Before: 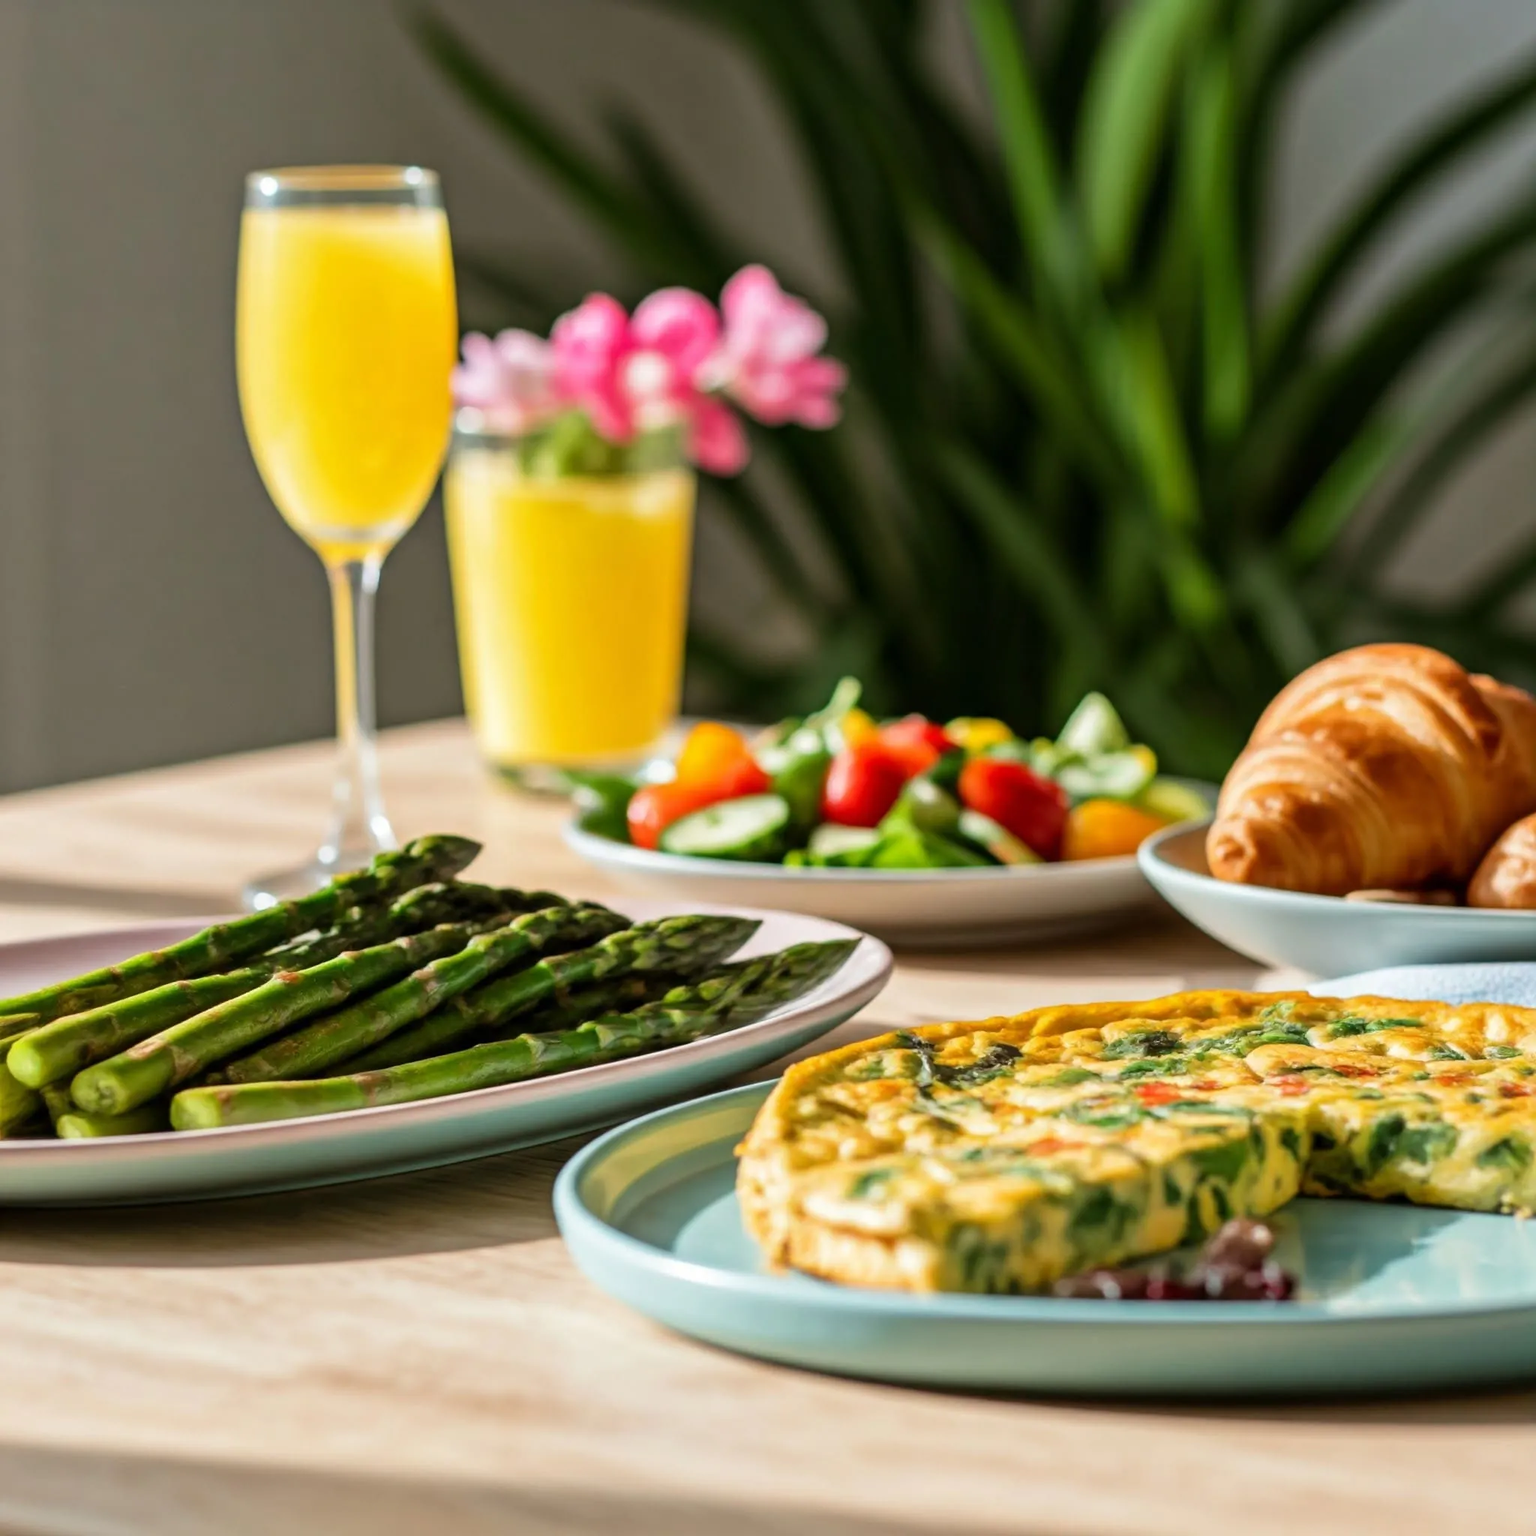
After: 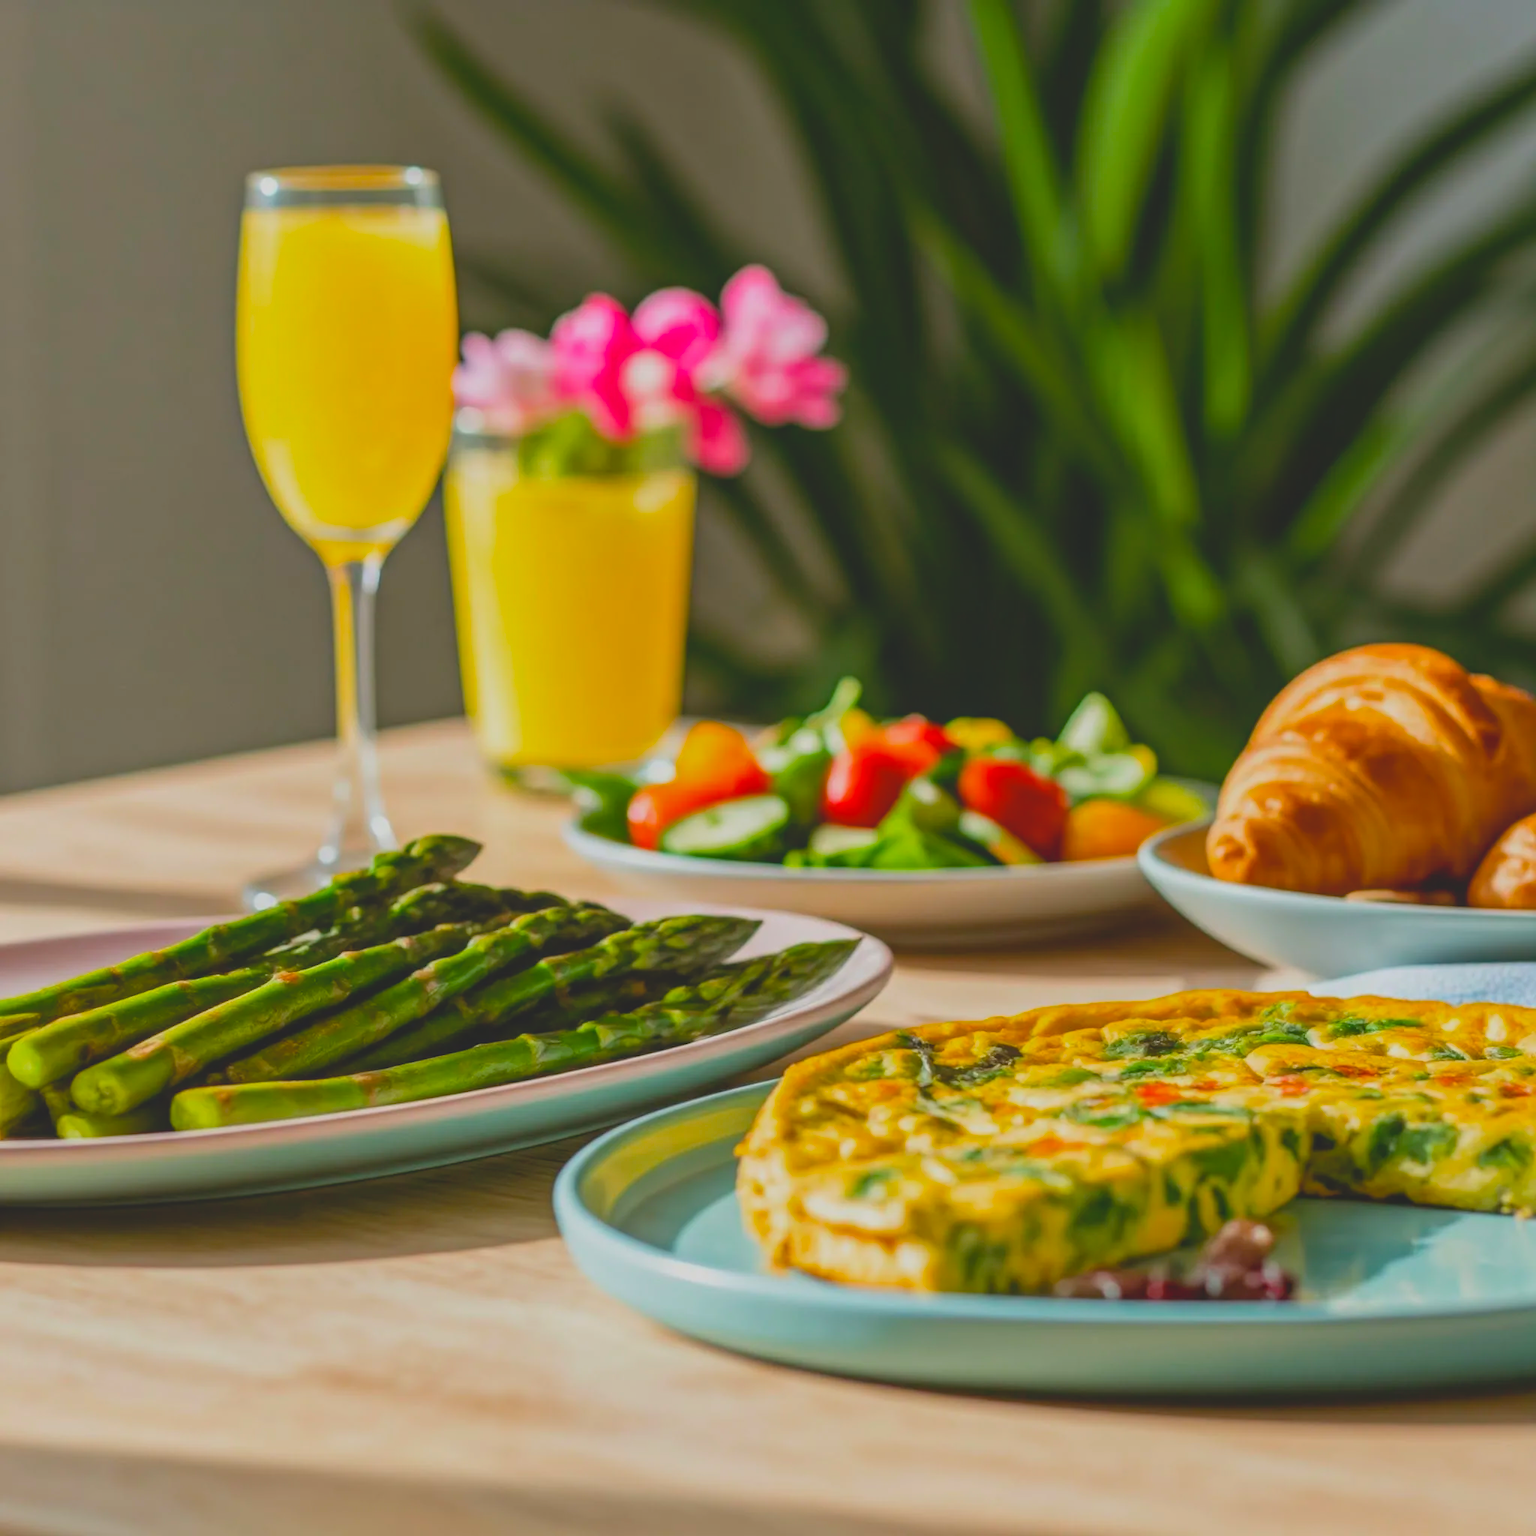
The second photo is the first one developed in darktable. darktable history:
contrast brightness saturation: contrast -0.292
color balance rgb: perceptual saturation grading › global saturation 29.93%, global vibrance 9.541%
local contrast: detail 110%
